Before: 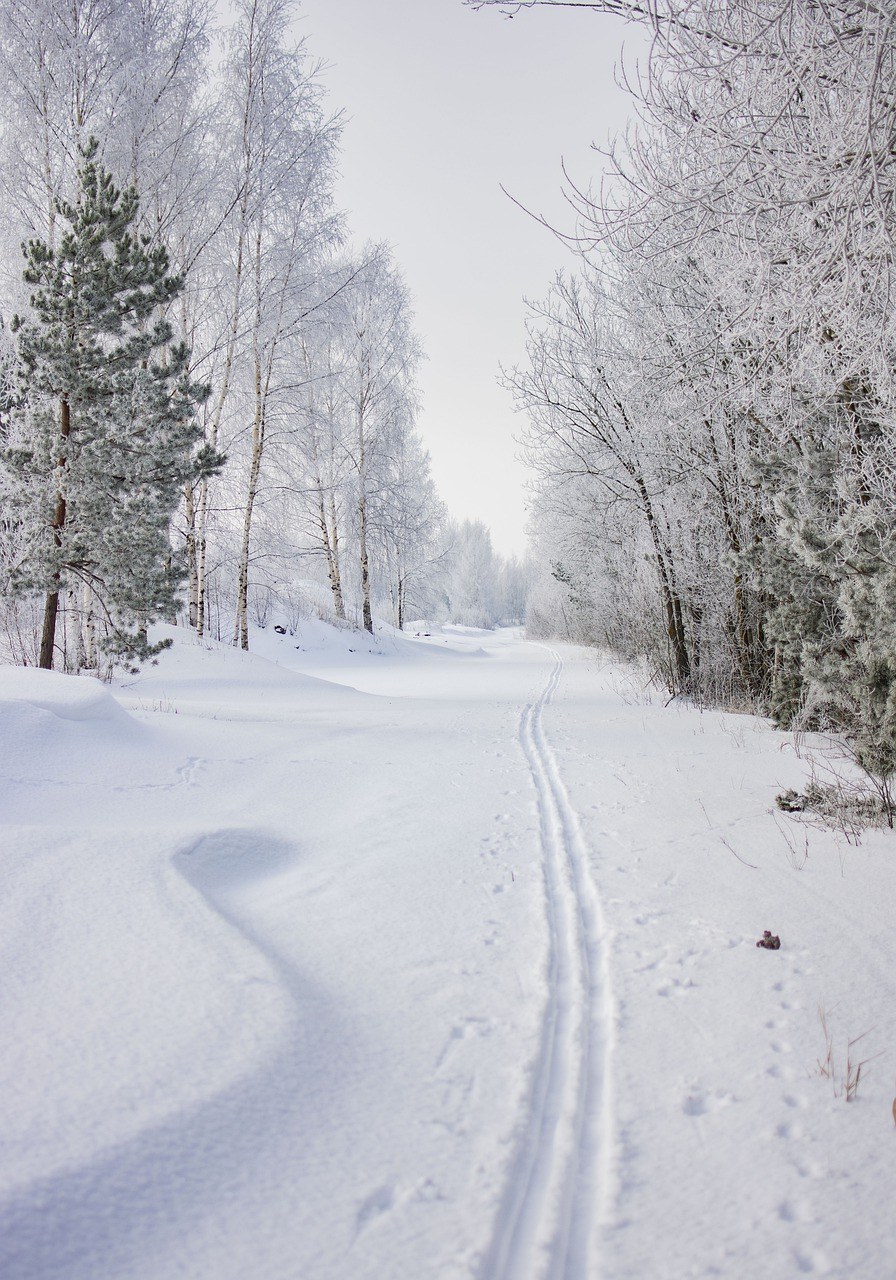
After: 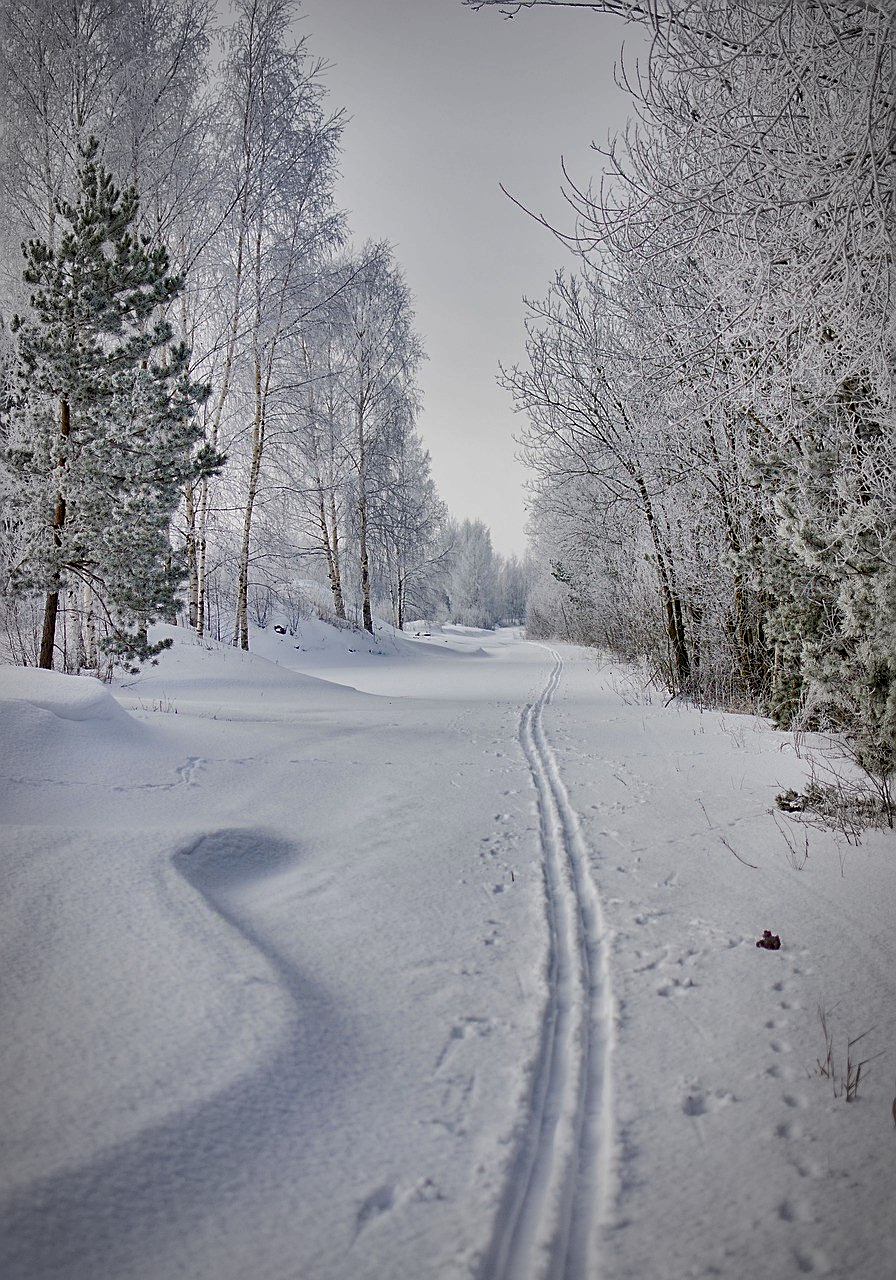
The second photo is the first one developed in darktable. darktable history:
color balance rgb: global offset › luminance -1.416%, perceptual saturation grading › global saturation 20%, perceptual saturation grading › highlights -25.516%, perceptual saturation grading › shadows 24.937%
sharpen: on, module defaults
shadows and highlights: white point adjustment -3.62, highlights -63.54, soften with gaussian
vignetting: automatic ratio true
